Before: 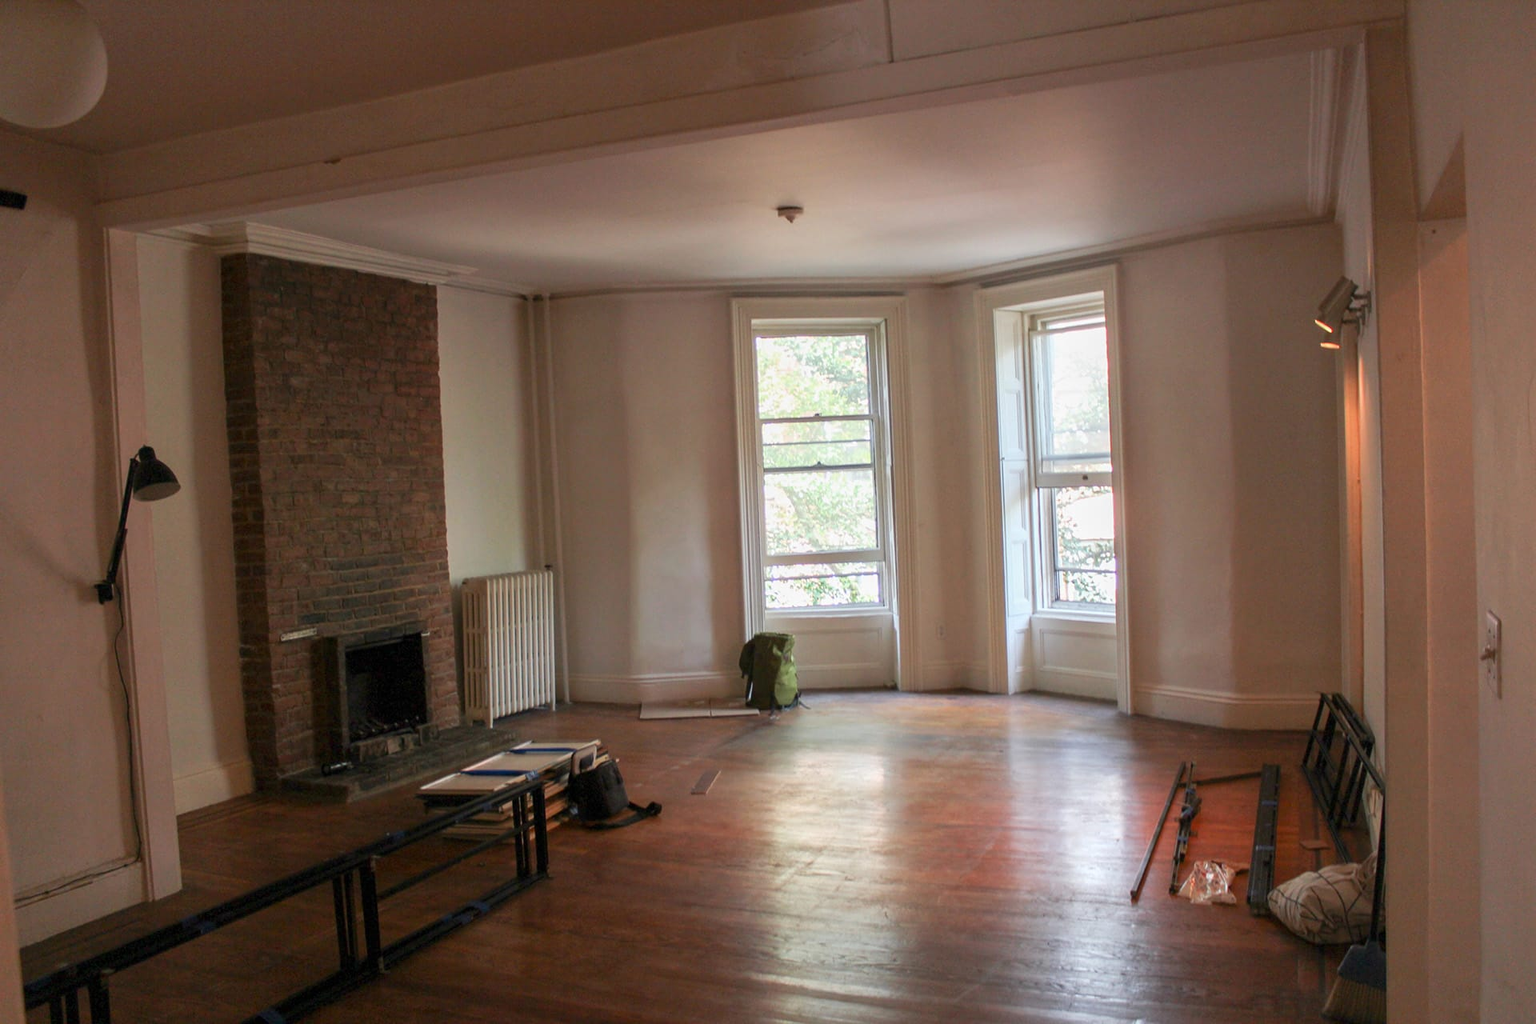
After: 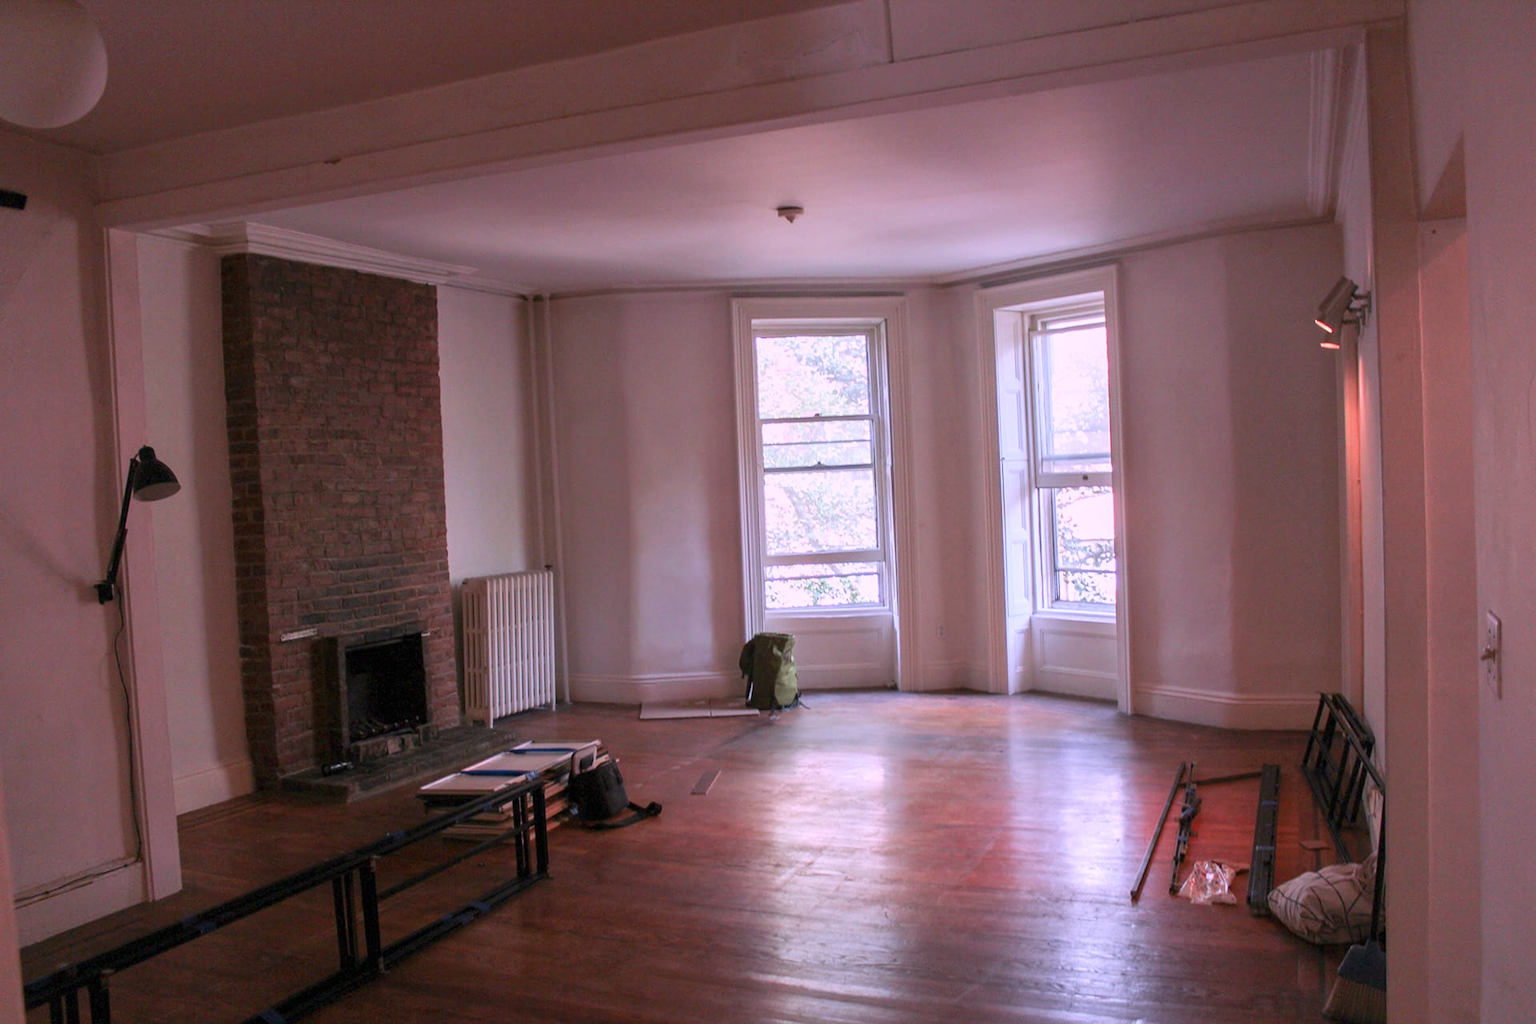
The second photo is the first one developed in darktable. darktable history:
color correction: highlights a* 15.19, highlights b* -24.76
